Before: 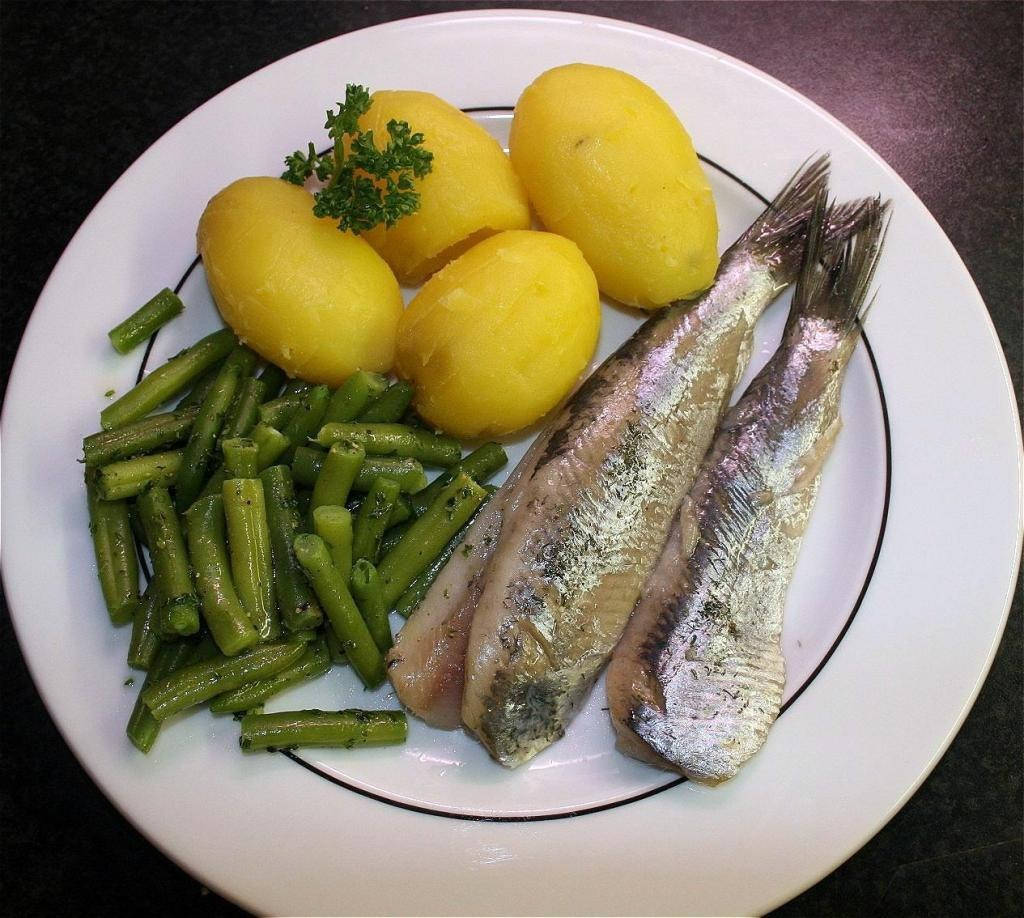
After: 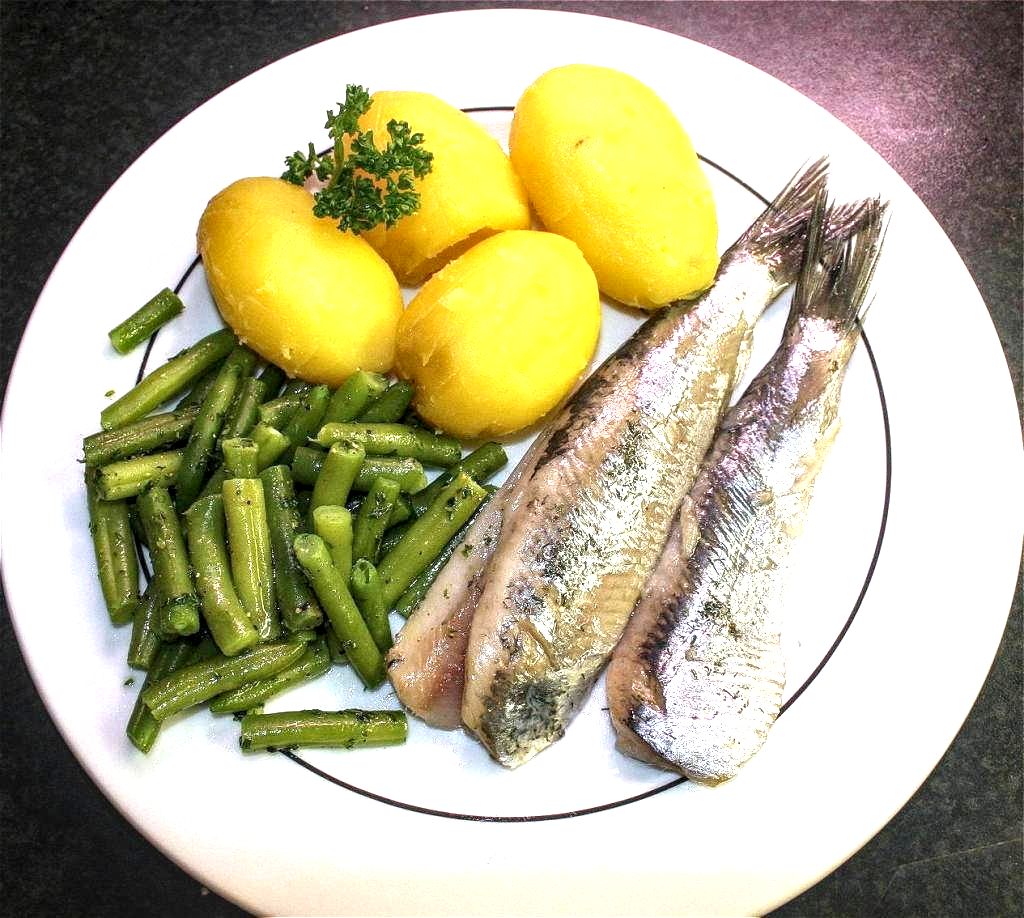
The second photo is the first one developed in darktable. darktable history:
exposure: exposure 1.238 EV, compensate highlight preservation false
local contrast: highlights 57%, detail 145%
